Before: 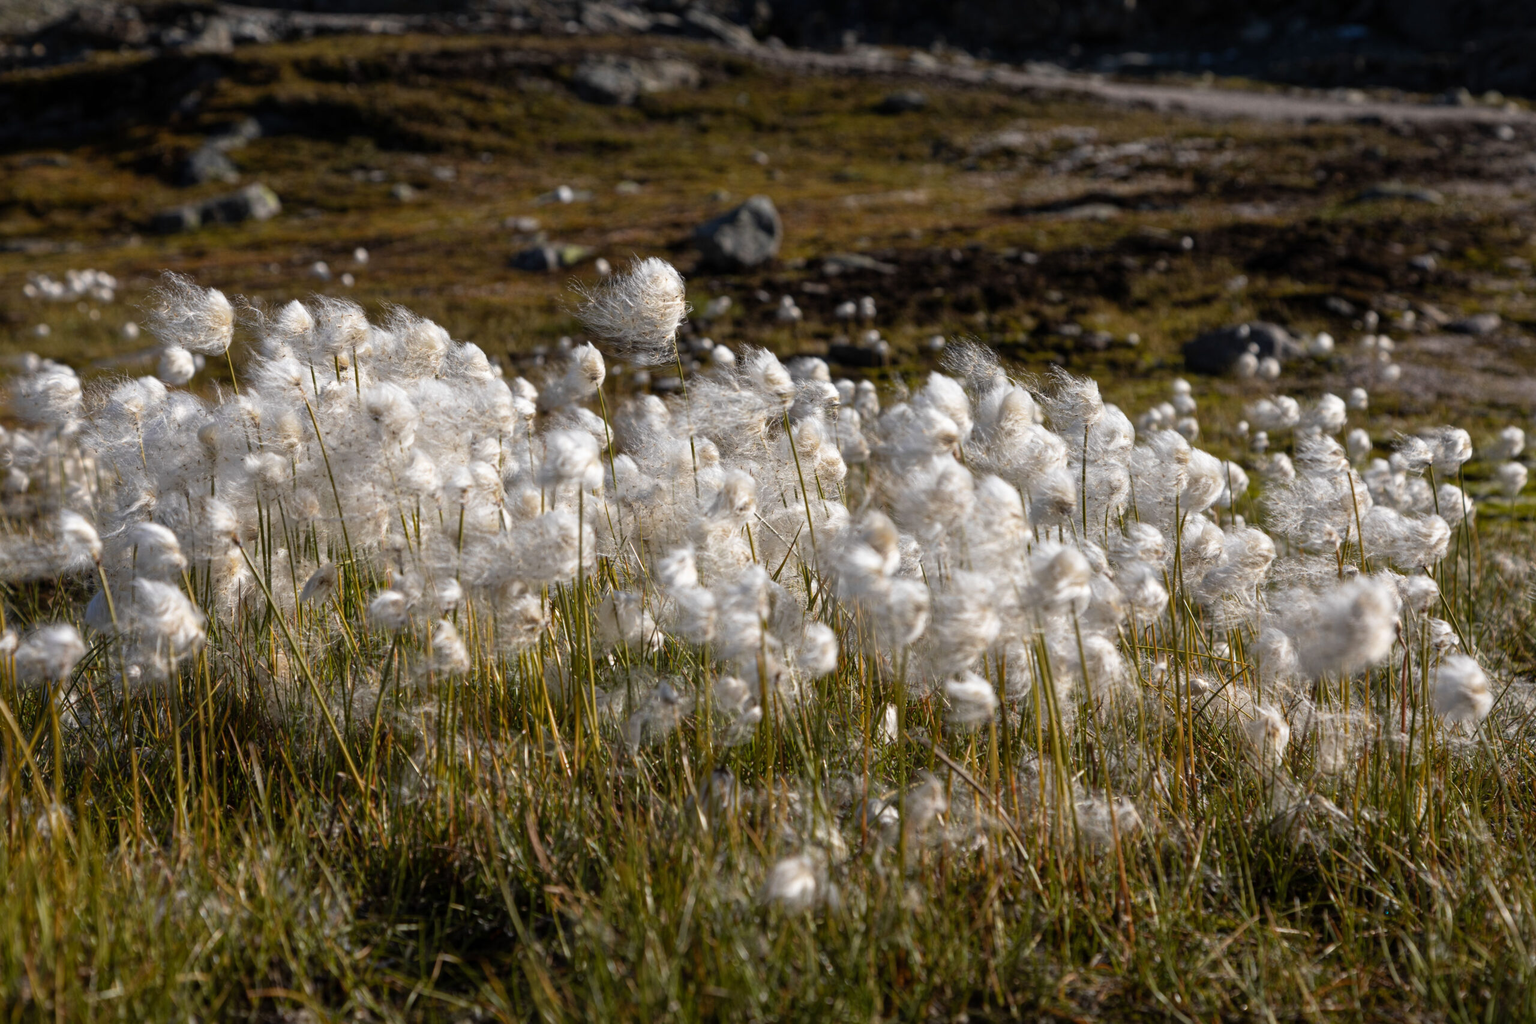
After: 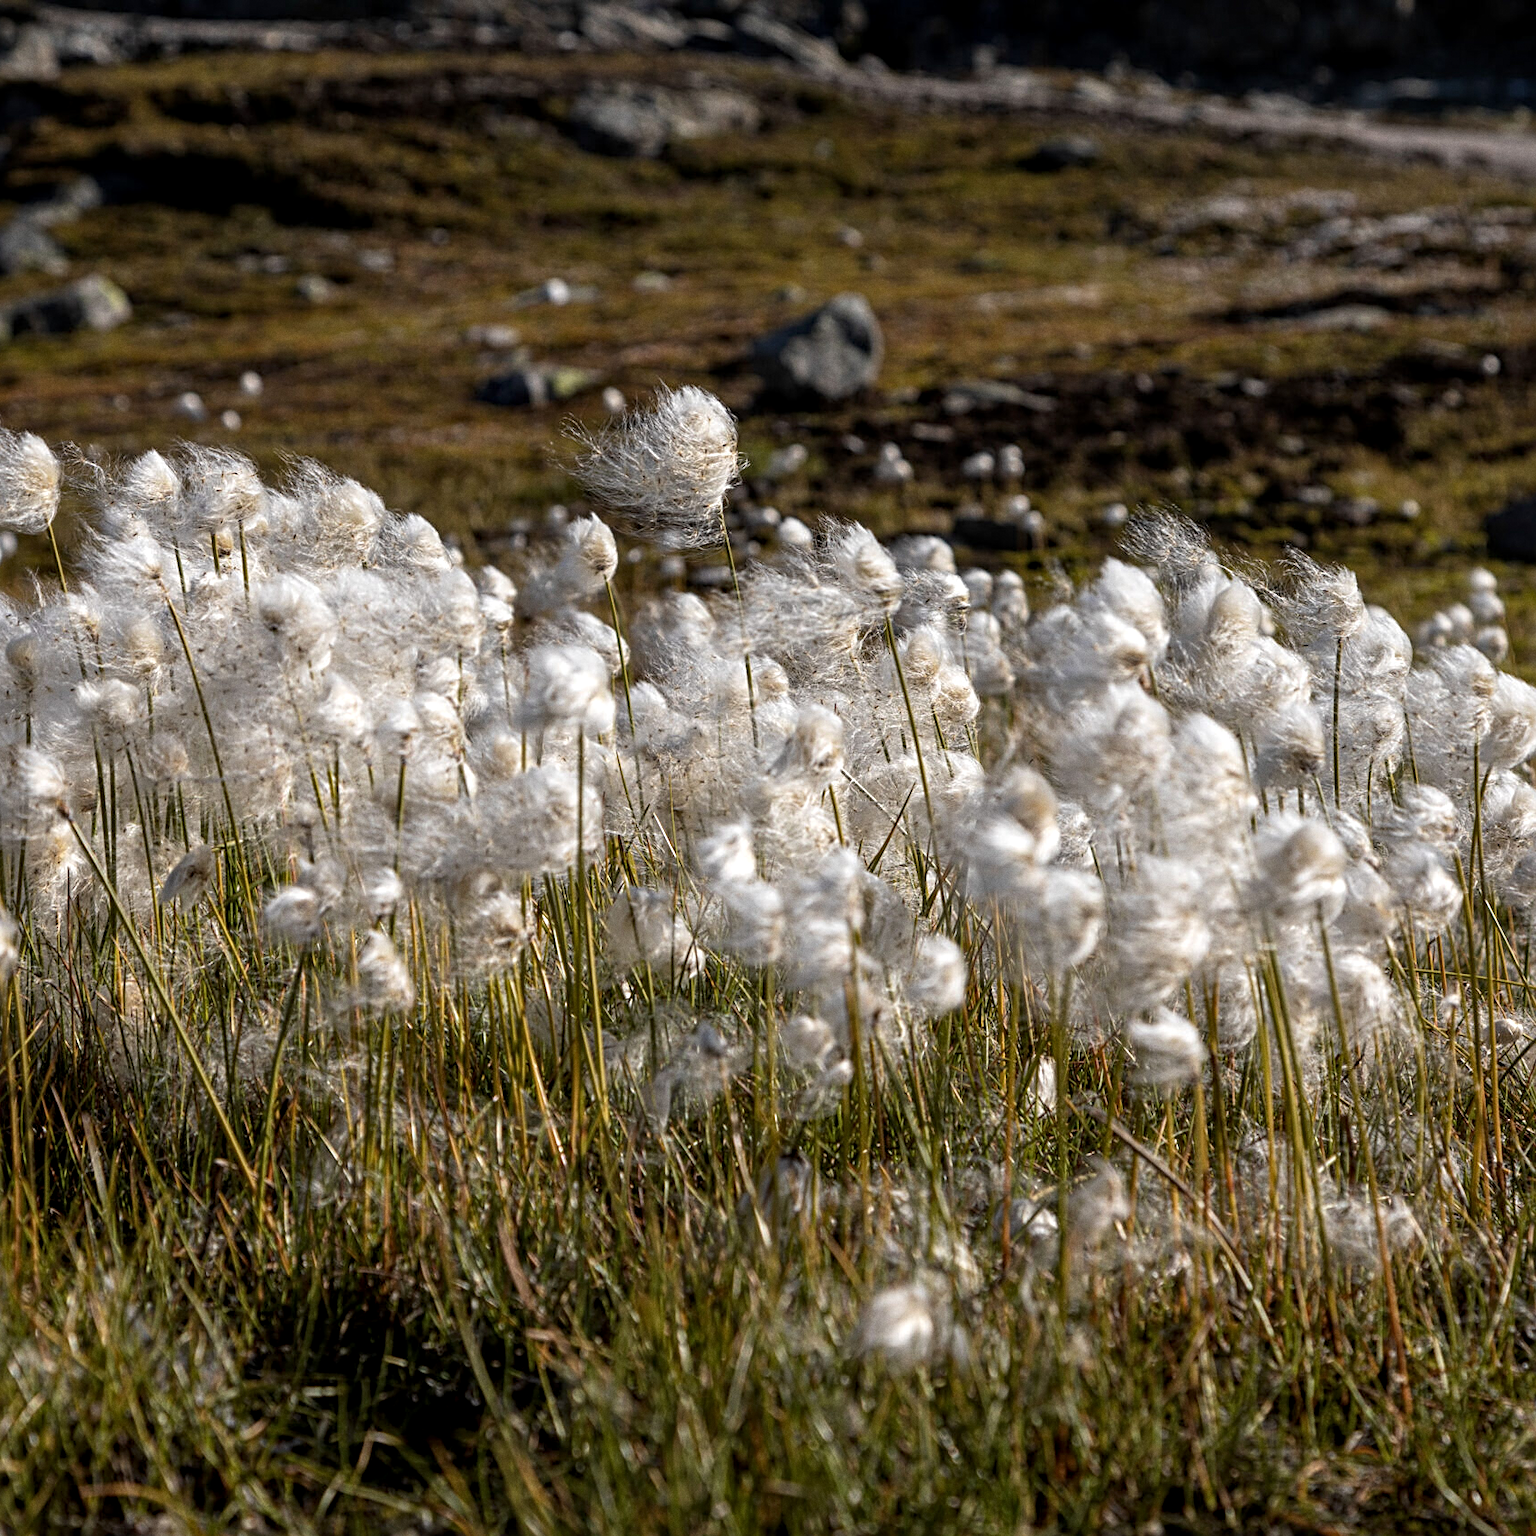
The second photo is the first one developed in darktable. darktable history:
grain: coarseness 0.09 ISO, strength 16.61%
sharpen: radius 2.767
local contrast: on, module defaults
crop and rotate: left 12.648%, right 20.685%
